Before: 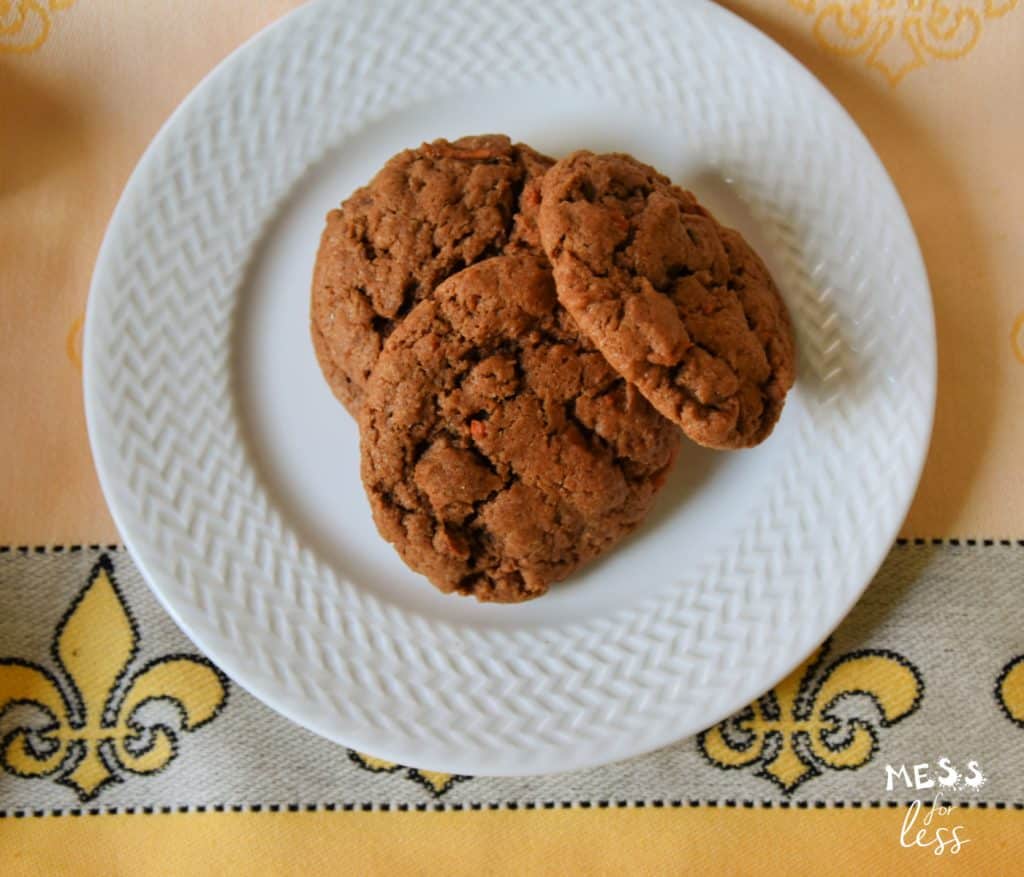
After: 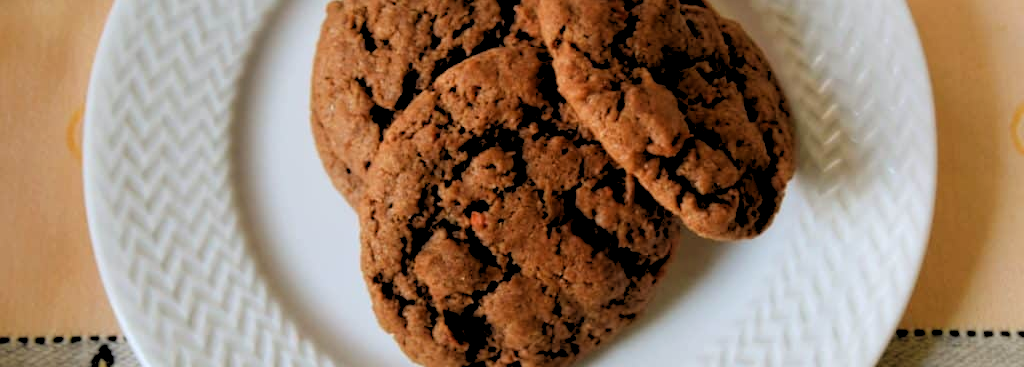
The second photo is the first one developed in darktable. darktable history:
rgb levels: levels [[0.029, 0.461, 0.922], [0, 0.5, 1], [0, 0.5, 1]]
crop and rotate: top 23.84%, bottom 34.294%
